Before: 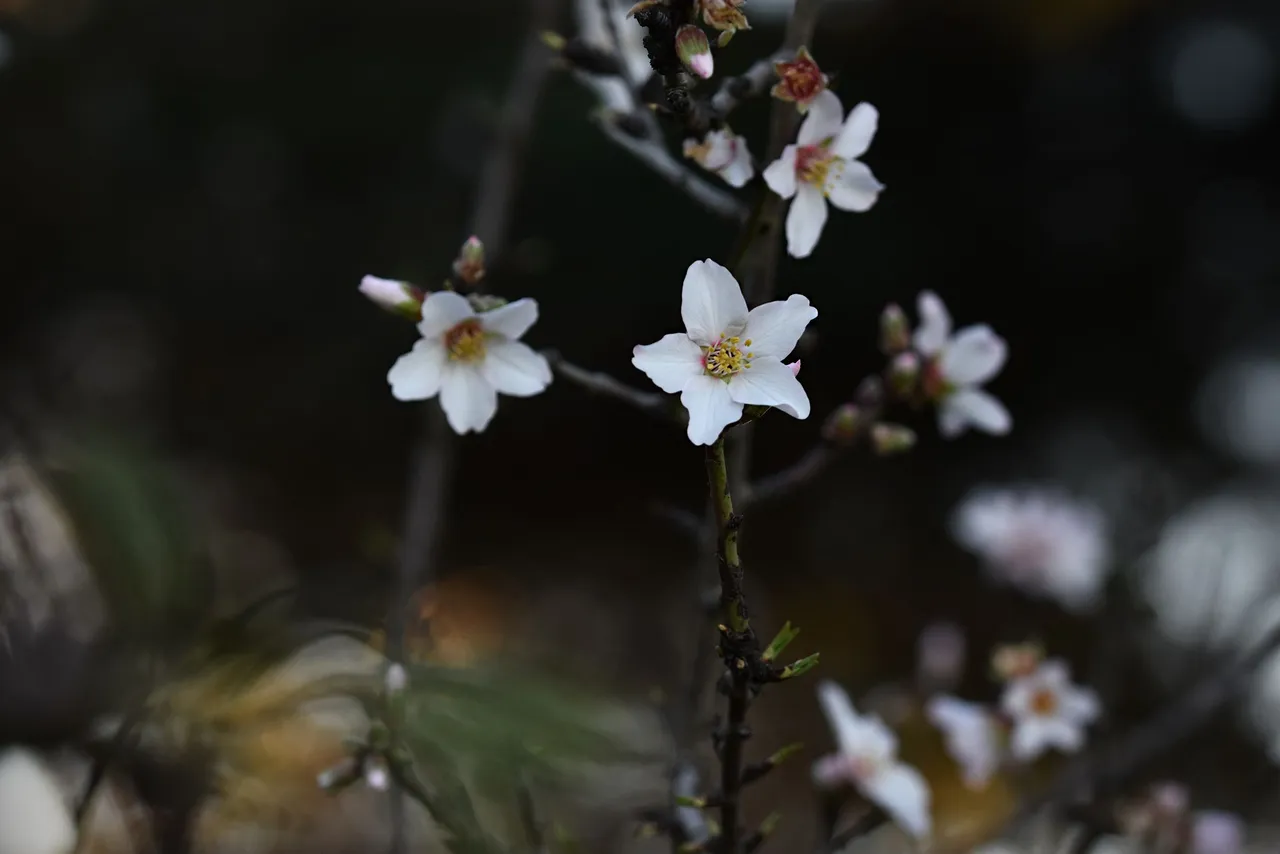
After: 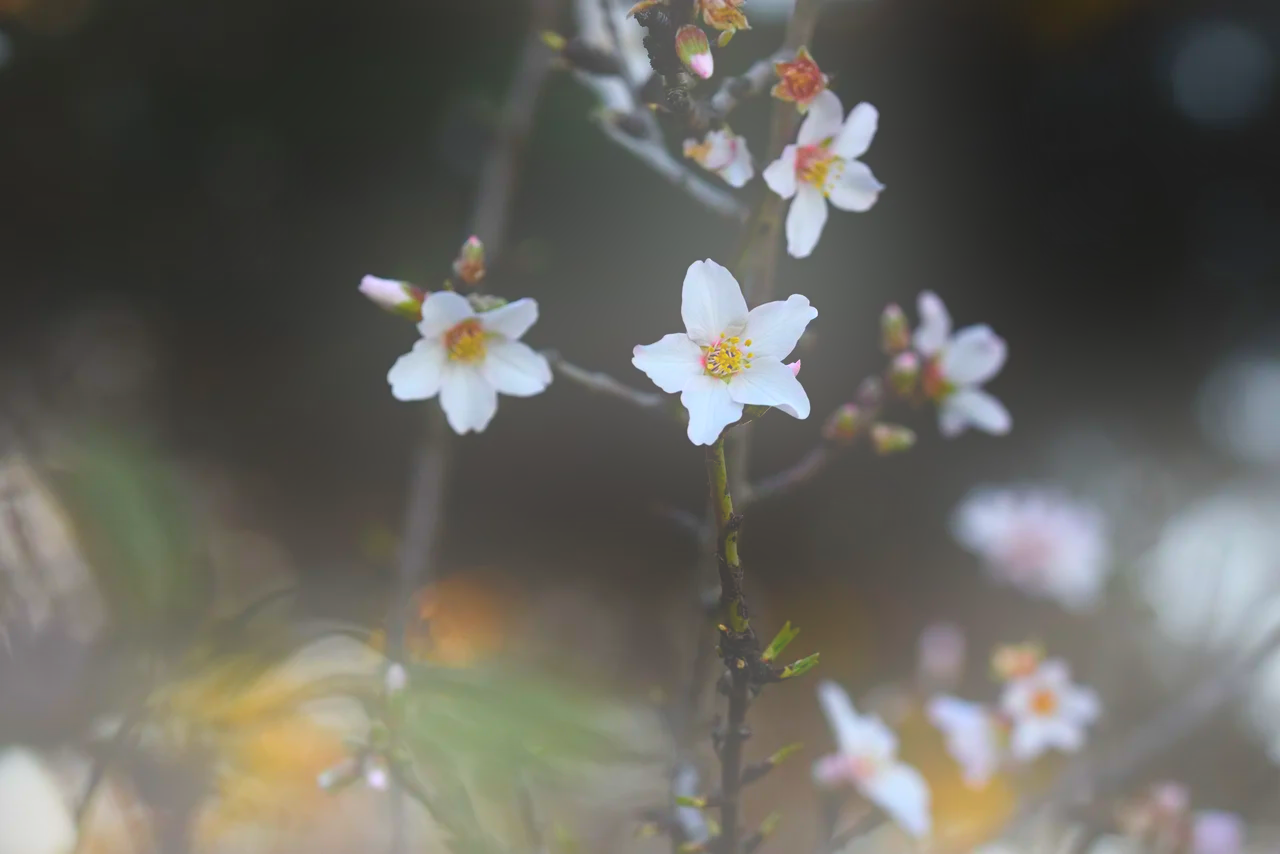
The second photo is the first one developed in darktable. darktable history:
color balance rgb: linear chroma grading › global chroma 9.31%, global vibrance 41.49%
bloom: size 25%, threshold 5%, strength 90%
